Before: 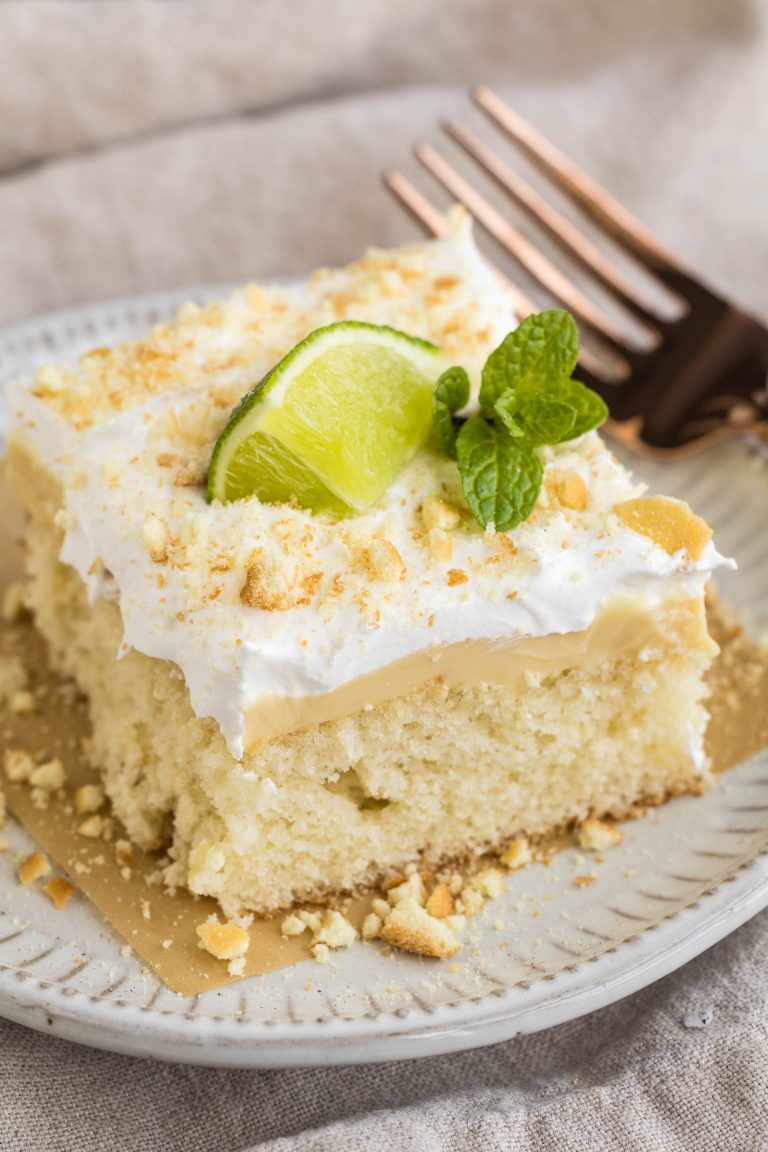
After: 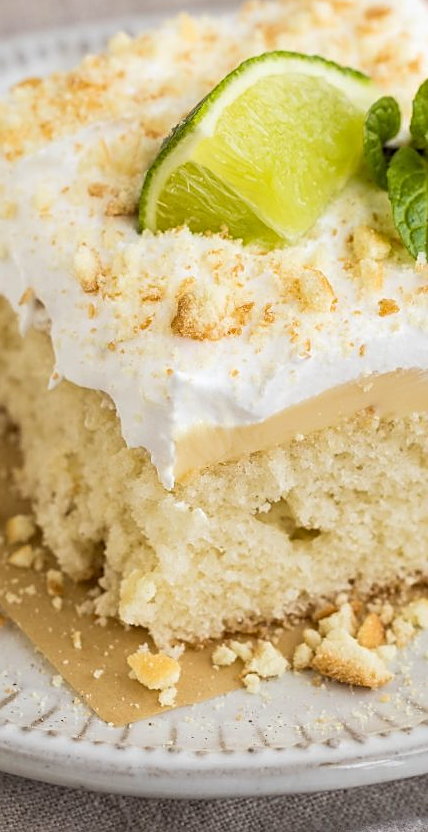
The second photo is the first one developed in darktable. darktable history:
levels: mode automatic, levels [0.073, 0.497, 0.972]
crop: left 9.104%, top 23.456%, right 35.072%, bottom 4.295%
sharpen: on, module defaults
